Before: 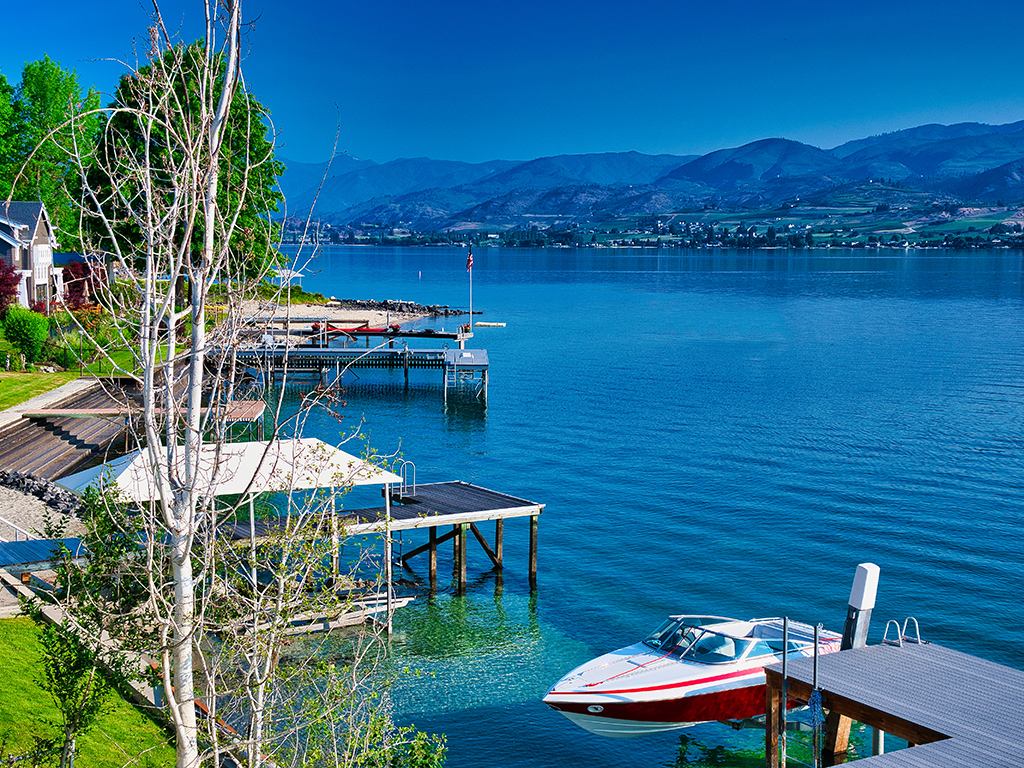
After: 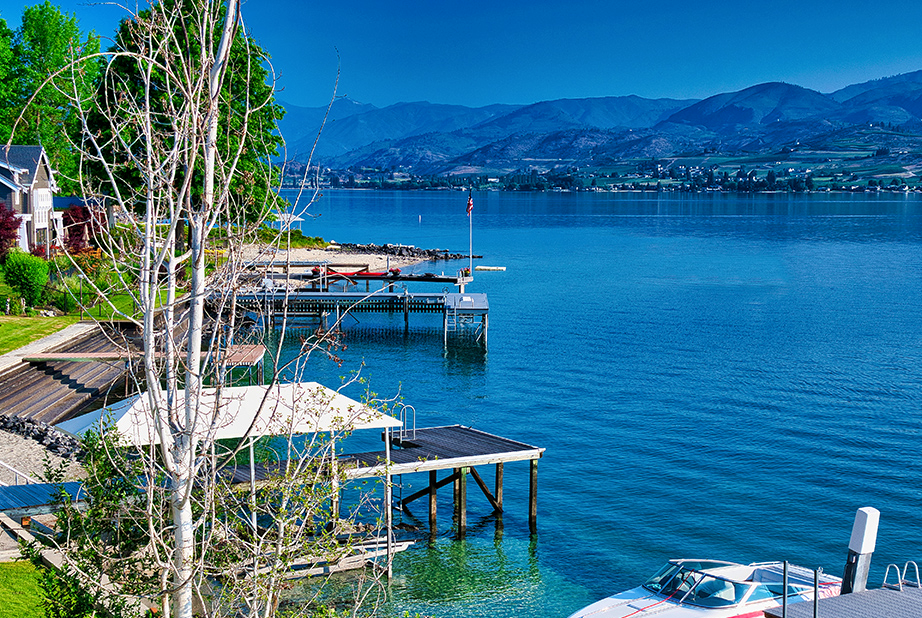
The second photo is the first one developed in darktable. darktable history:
crop: top 7.42%, right 9.904%, bottom 12.096%
local contrast: highlights 100%, shadows 98%, detail 119%, midtone range 0.2
